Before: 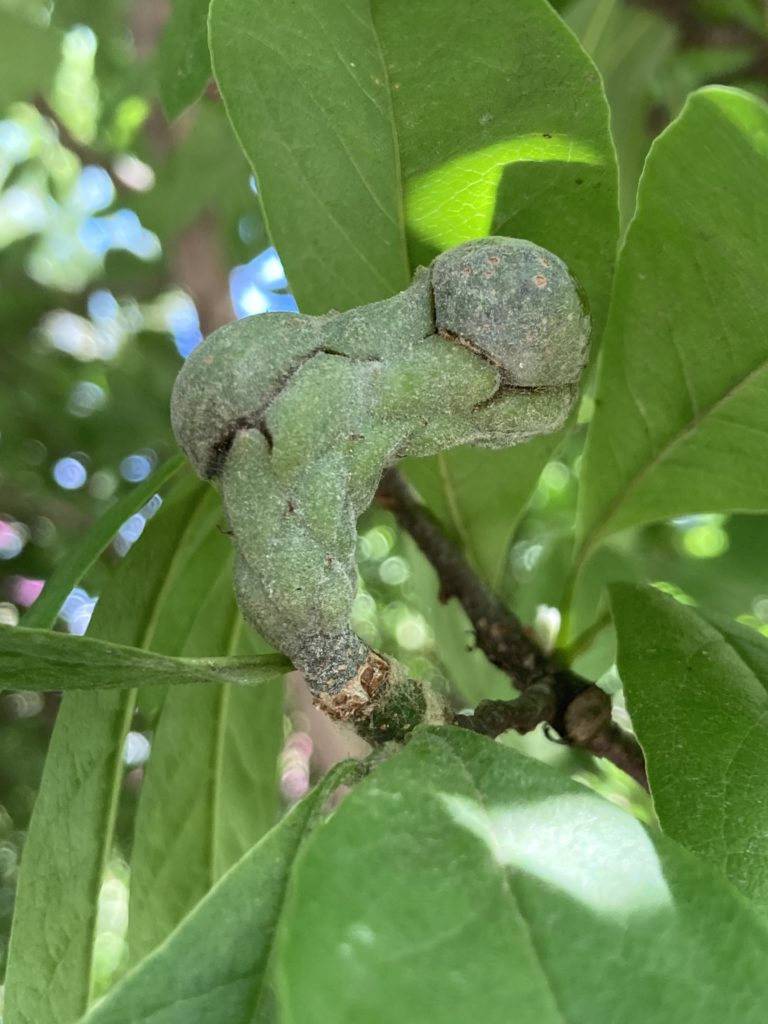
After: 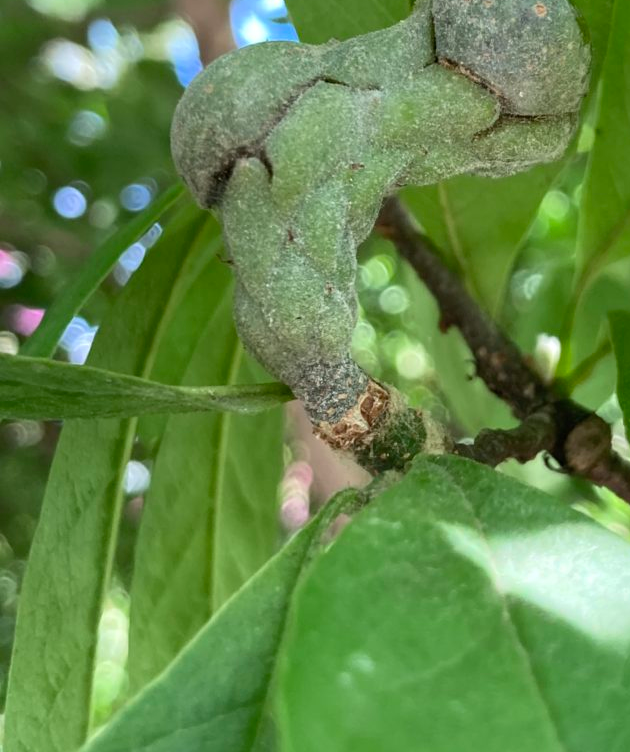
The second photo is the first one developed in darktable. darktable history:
crop: top 26.531%, right 17.959%
tone equalizer: on, module defaults
